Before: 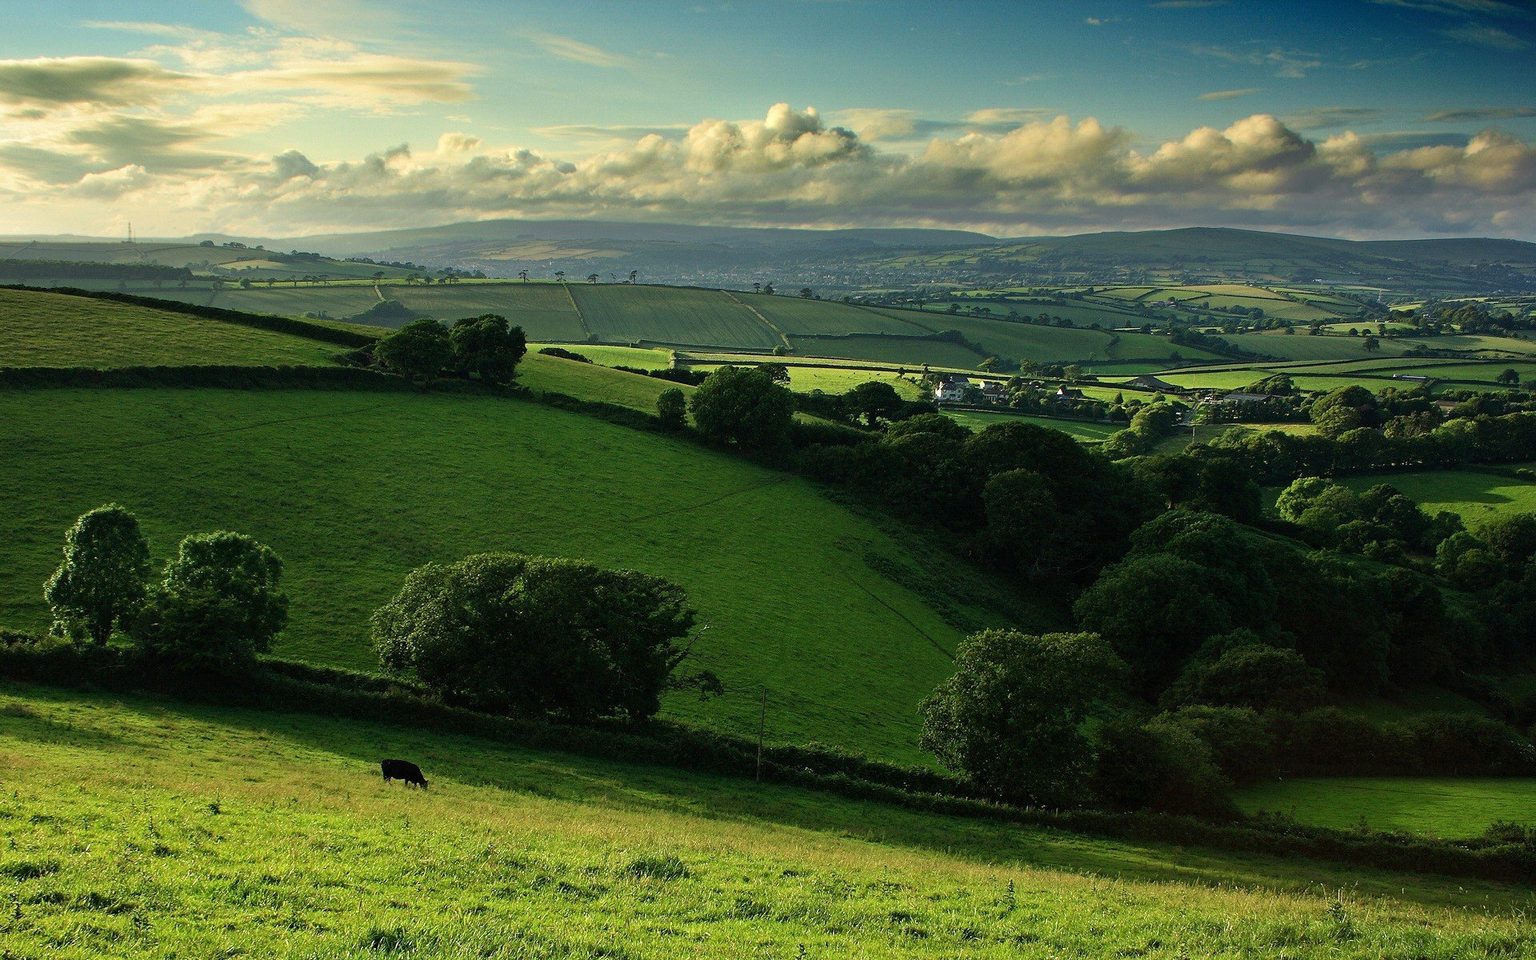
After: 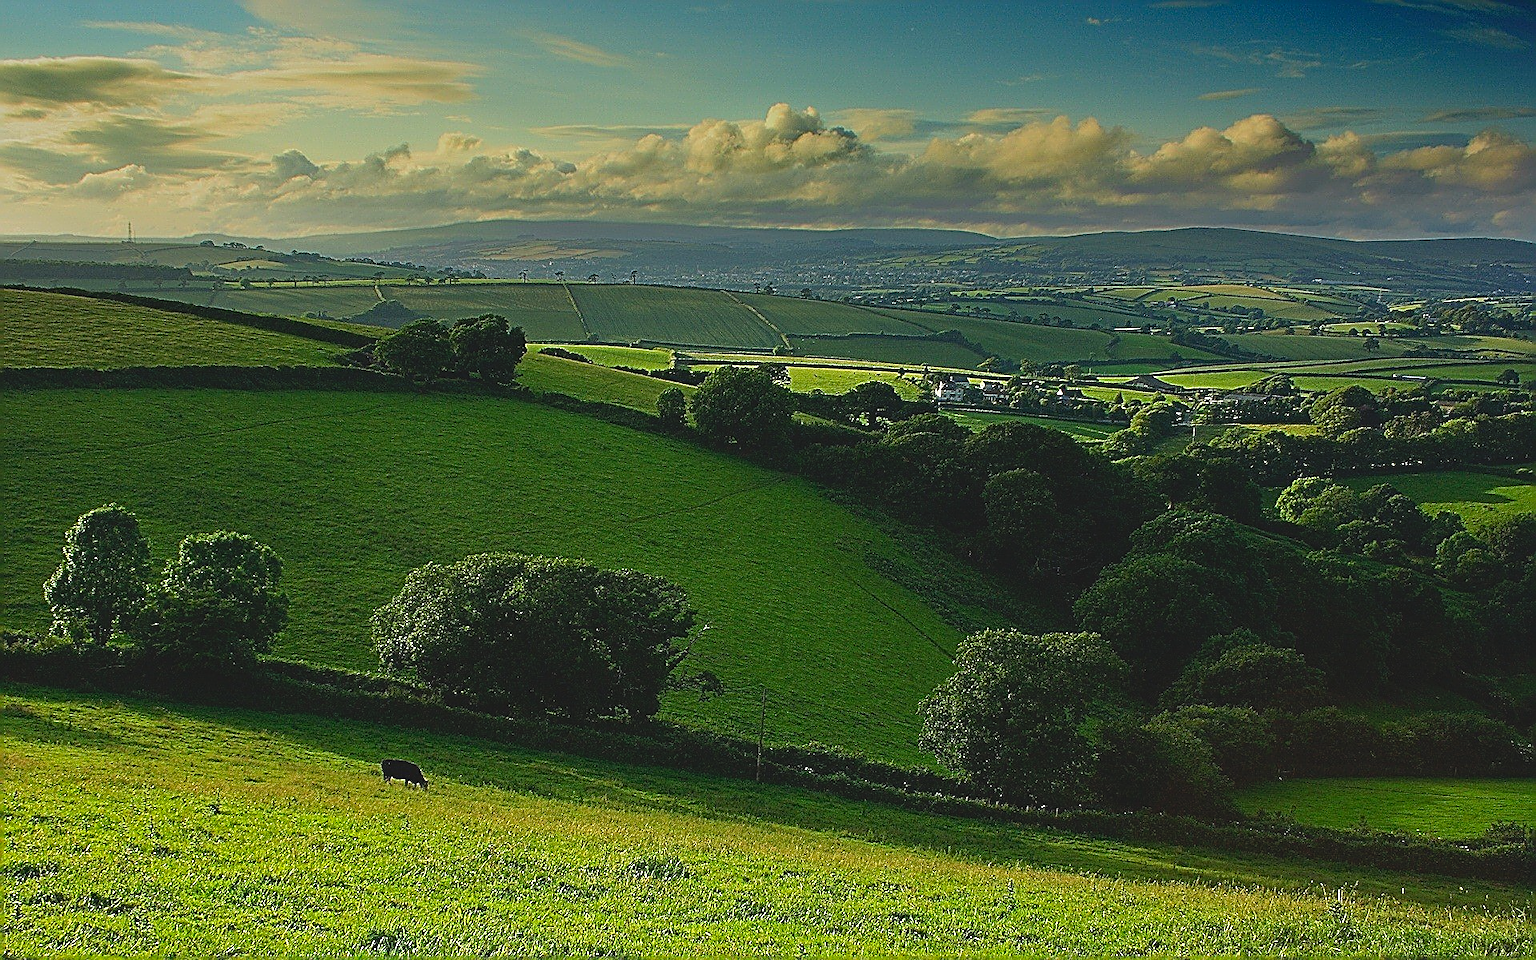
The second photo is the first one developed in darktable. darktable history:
graduated density: on, module defaults
sharpen: amount 2
contrast brightness saturation: contrast -0.19, saturation 0.19
